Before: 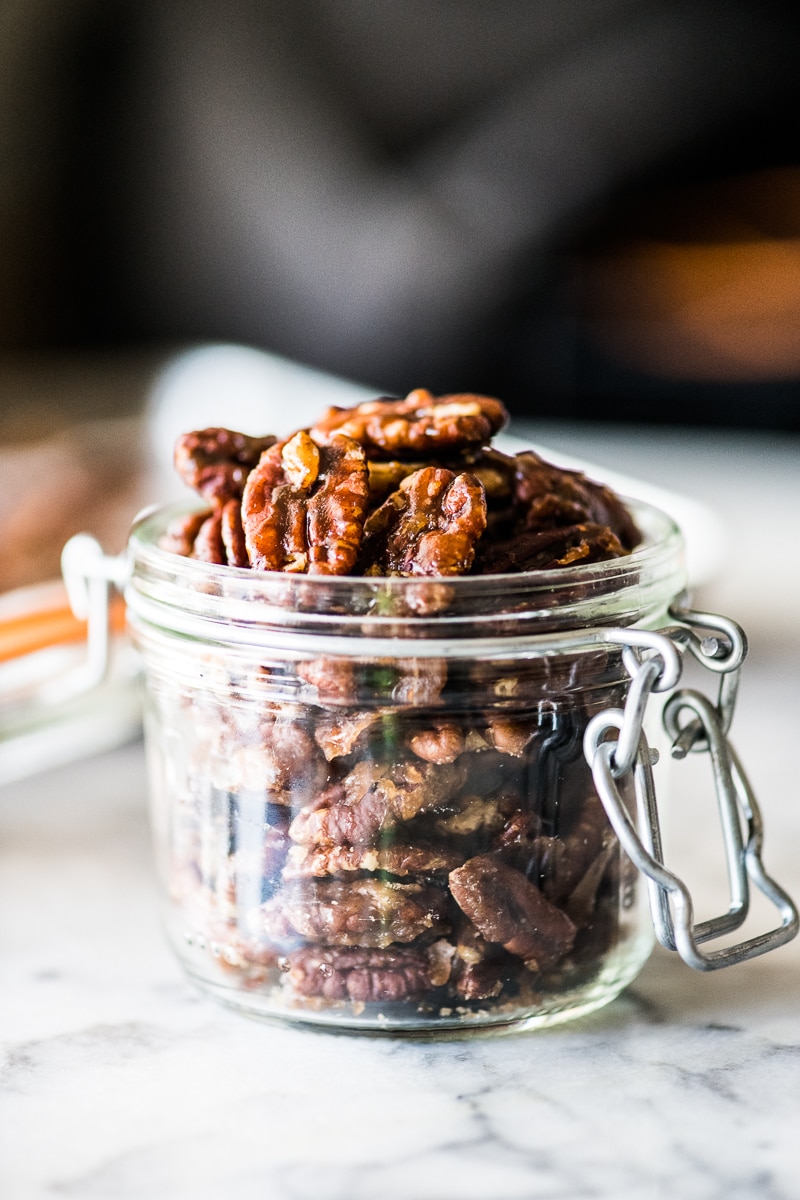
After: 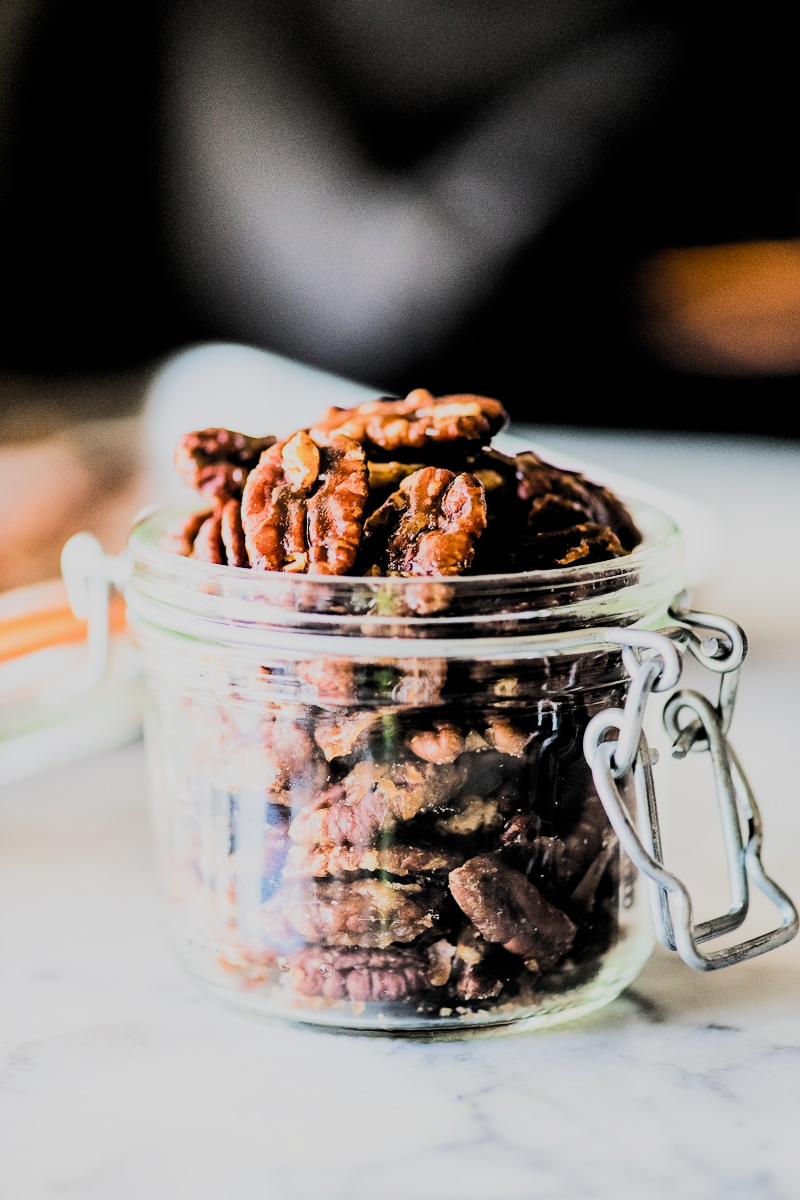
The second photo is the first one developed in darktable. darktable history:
filmic rgb: black relative exposure -4.55 EV, white relative exposure 4.77 EV, hardness 2.34, latitude 36.52%, contrast 1.046, highlights saturation mix 0.817%, shadows ↔ highlights balance 1.26%, color science v4 (2020)
tone equalizer: -8 EV 0.013 EV, -7 EV -0.029 EV, -6 EV 0.036 EV, -5 EV 0.026 EV, -4 EV 0.298 EV, -3 EV 0.672 EV, -2 EV 0.589 EV, -1 EV 0.201 EV, +0 EV 0.046 EV, edges refinement/feathering 500, mask exposure compensation -1.57 EV, preserve details no
